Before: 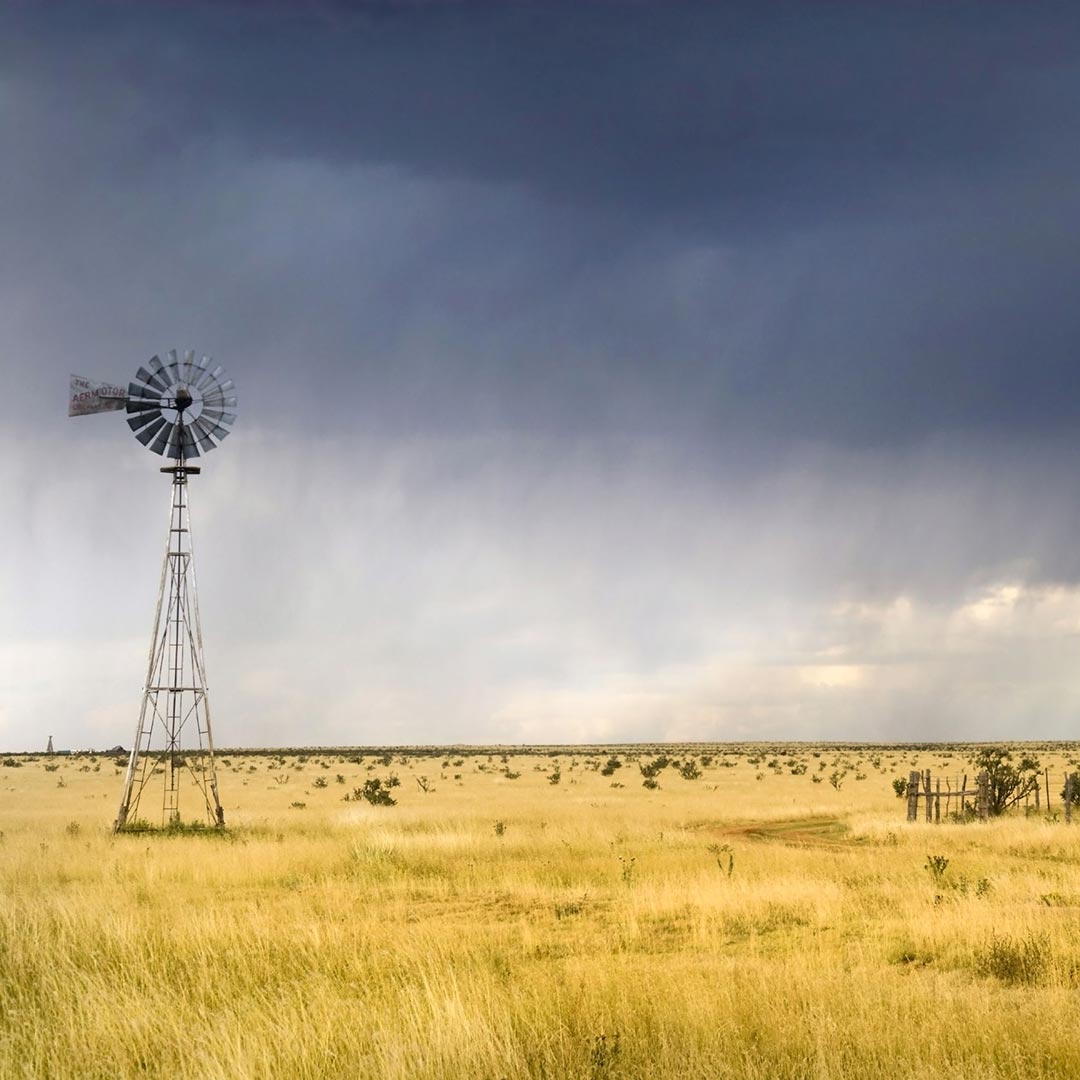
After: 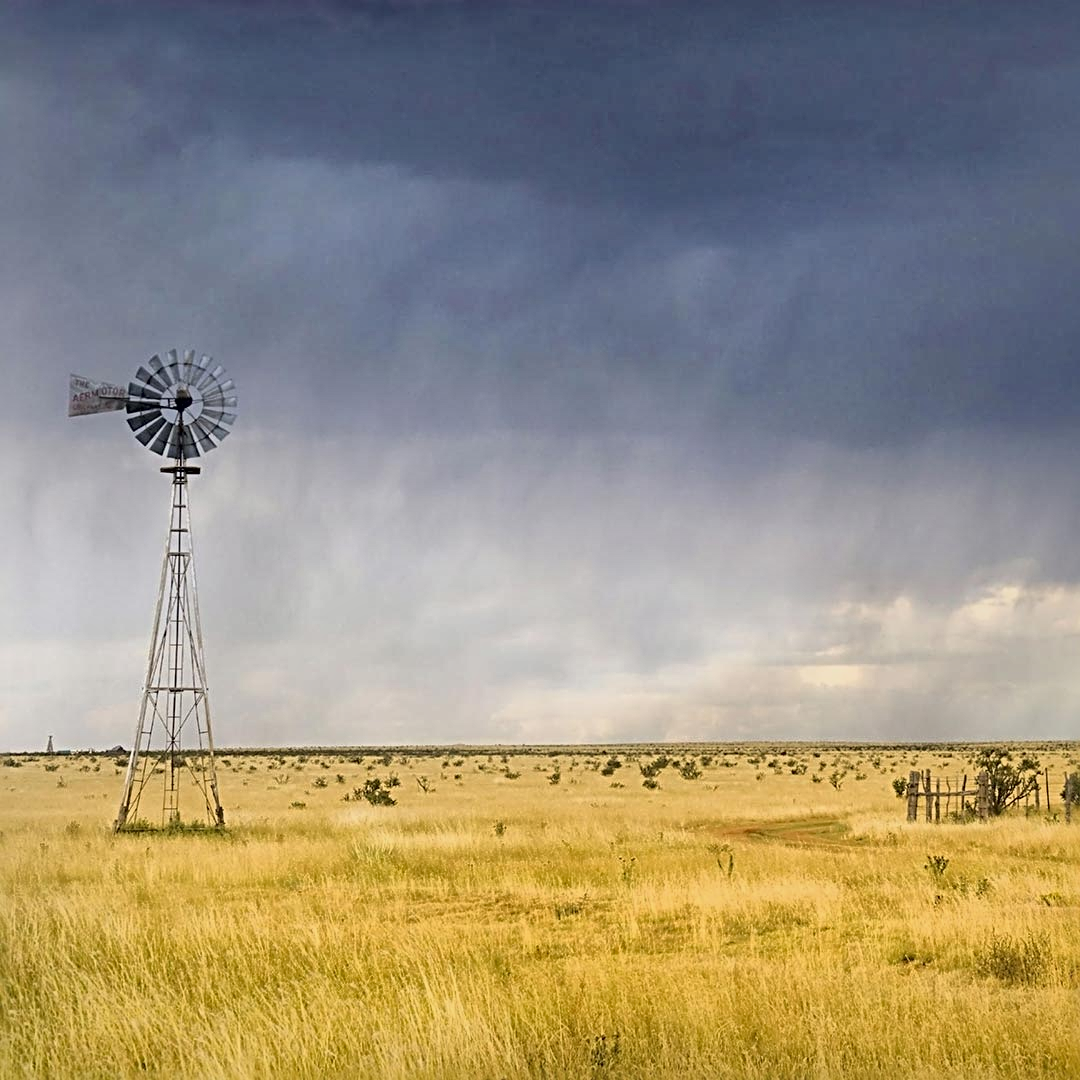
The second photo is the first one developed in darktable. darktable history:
global tonemap: drago (1, 100), detail 1
sharpen: radius 4
